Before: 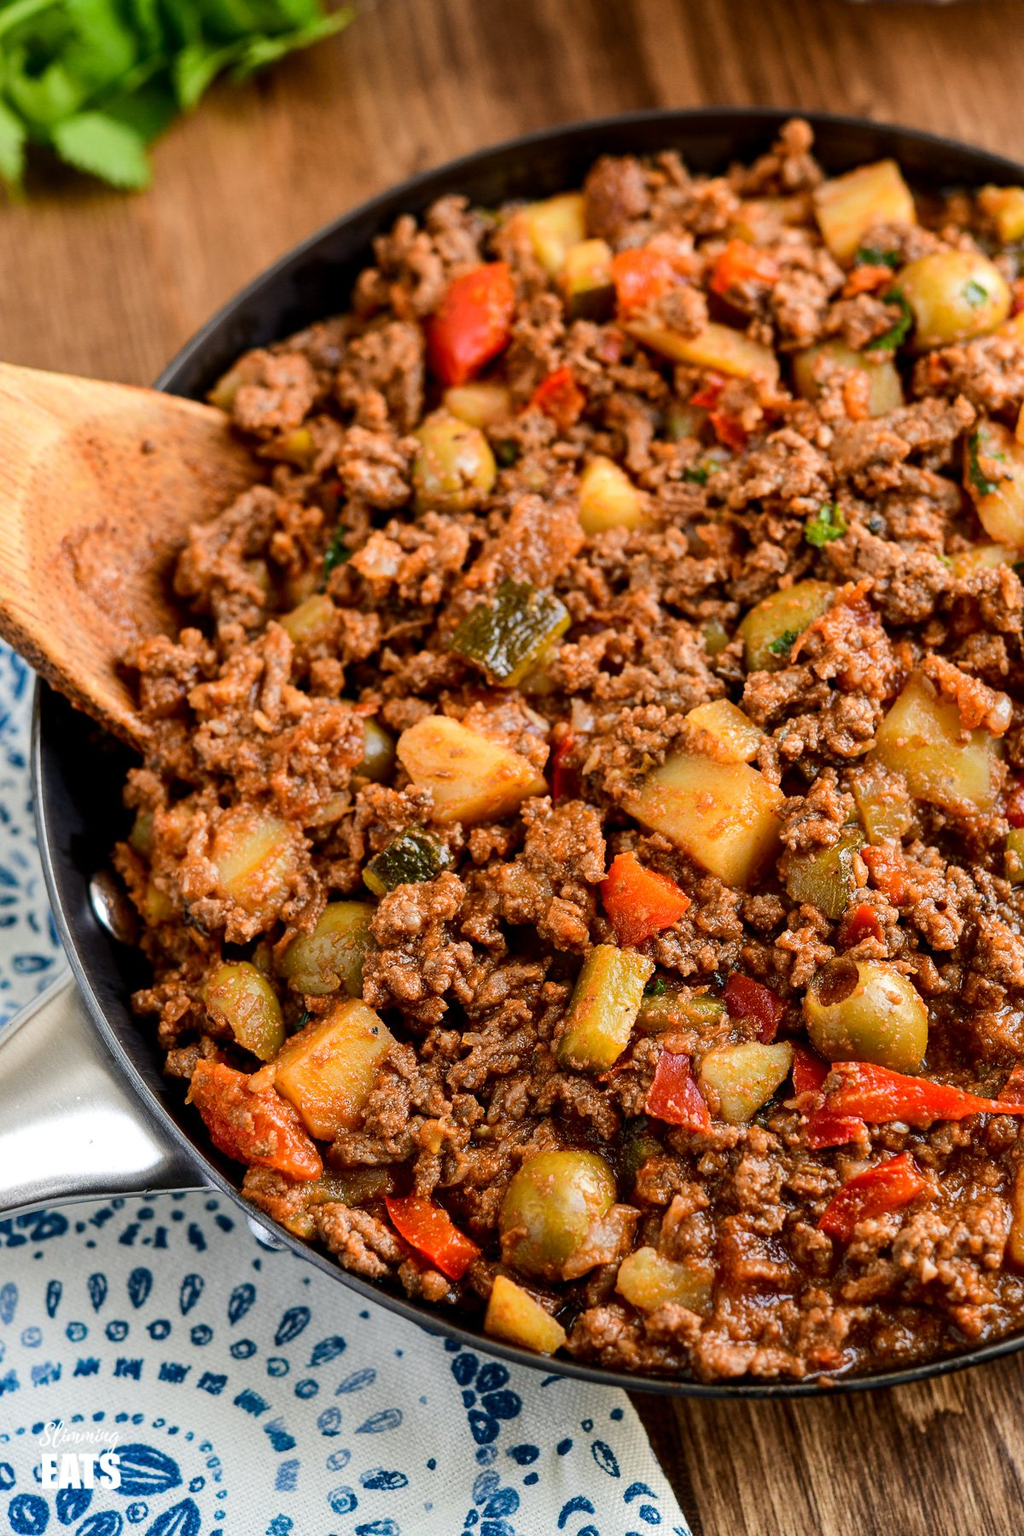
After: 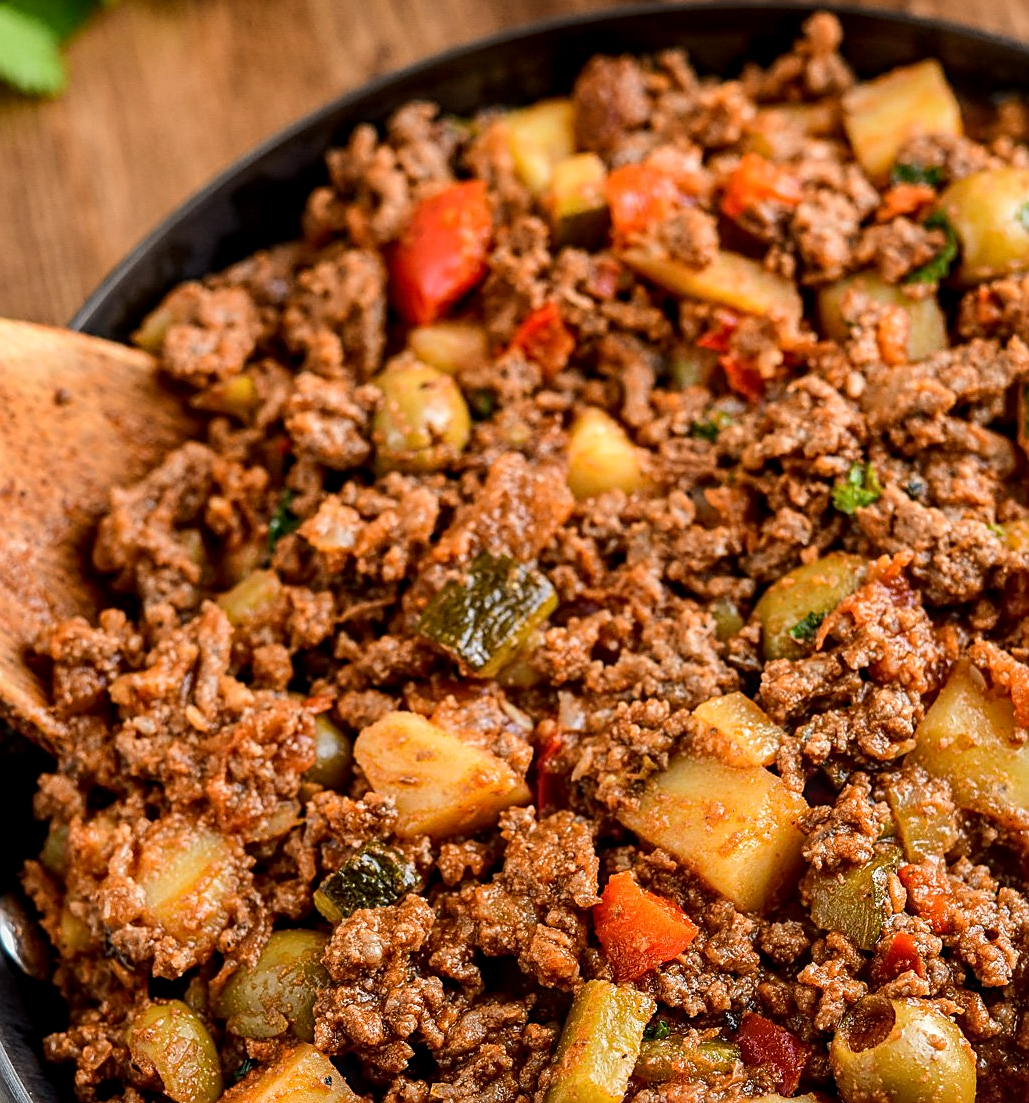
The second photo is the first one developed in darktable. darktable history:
crop and rotate: left 9.286%, top 7.087%, right 4.929%, bottom 31.632%
sharpen: on, module defaults
local contrast: on, module defaults
